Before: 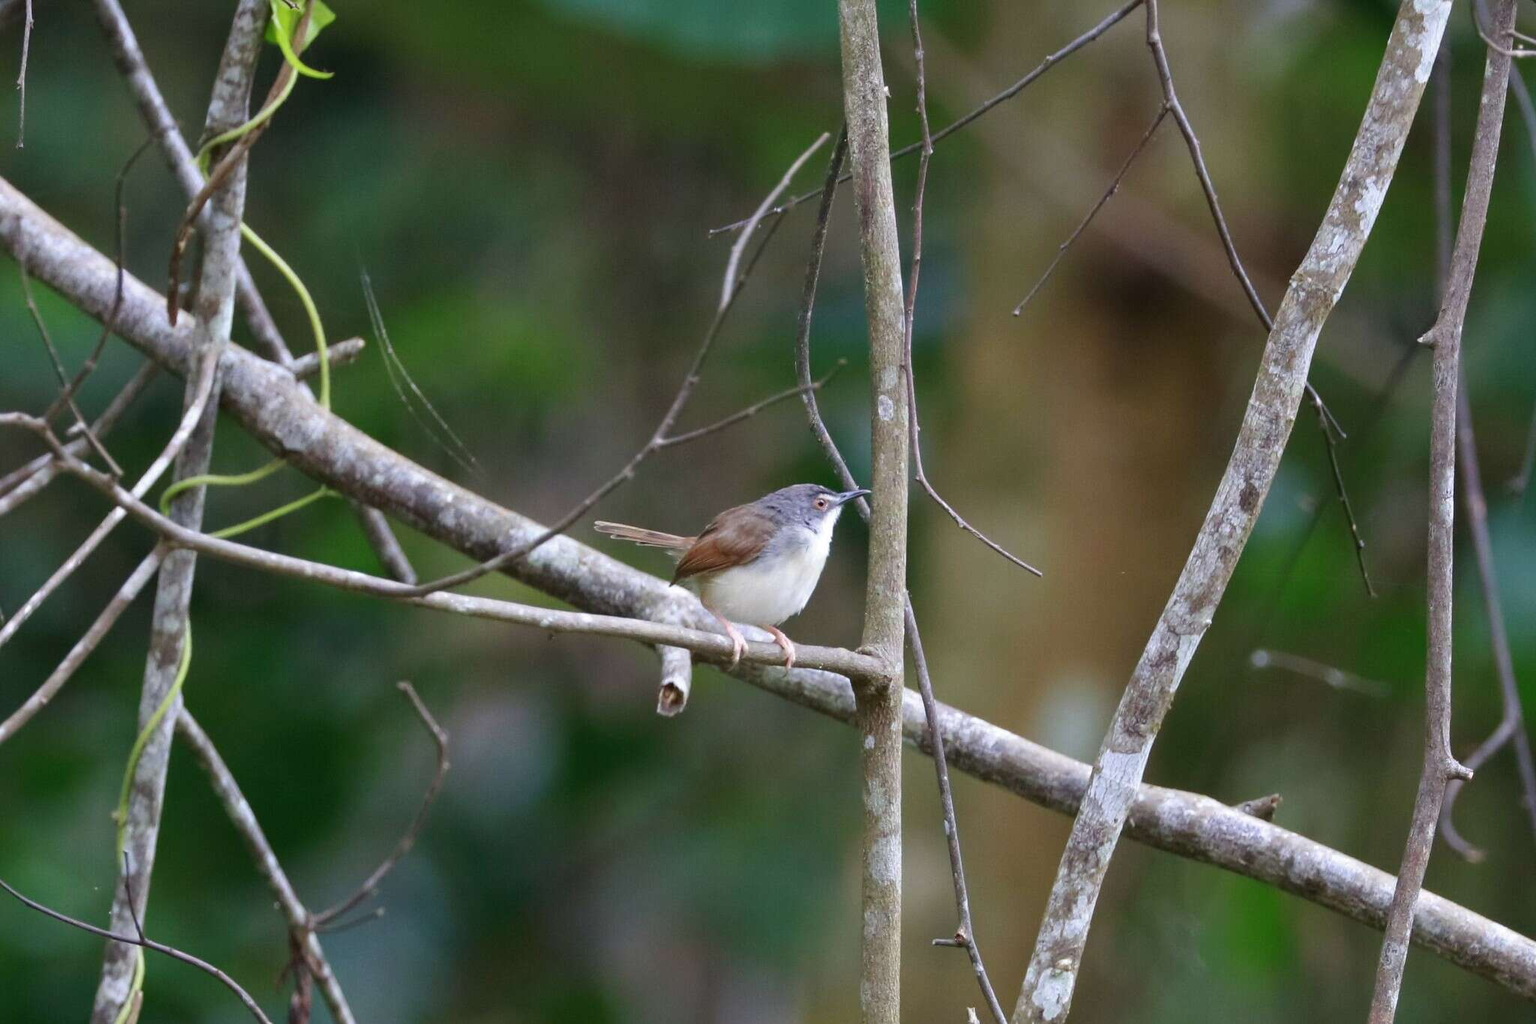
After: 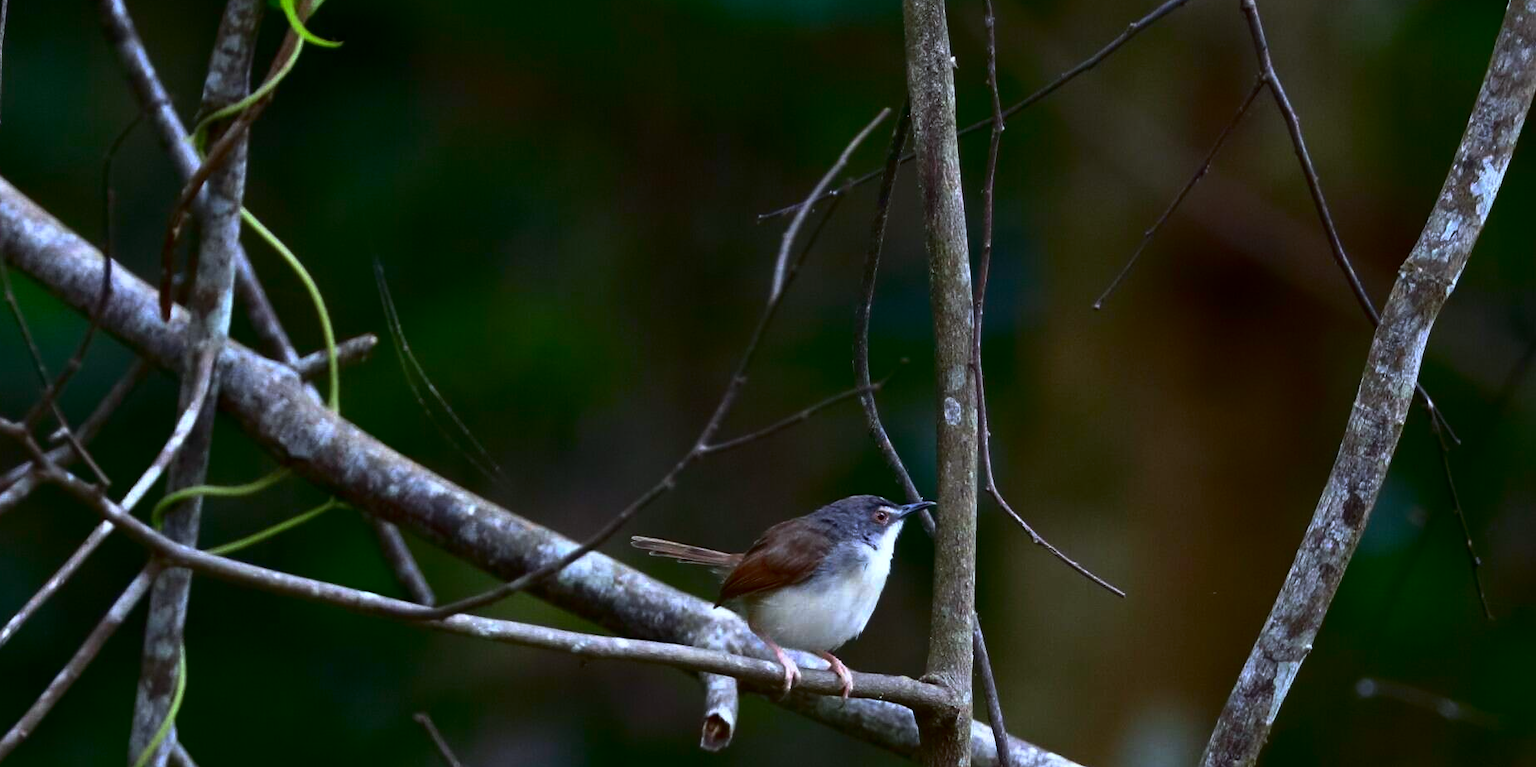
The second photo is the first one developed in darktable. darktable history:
contrast brightness saturation: contrast 0.22, brightness -0.19, saturation 0.24
base curve: curves: ch0 [(0, 0) (0.595, 0.418) (1, 1)], preserve colors none
color correction: highlights a* -4.18, highlights b* -10.81
crop: left 1.509%, top 3.452%, right 7.696%, bottom 28.452%
